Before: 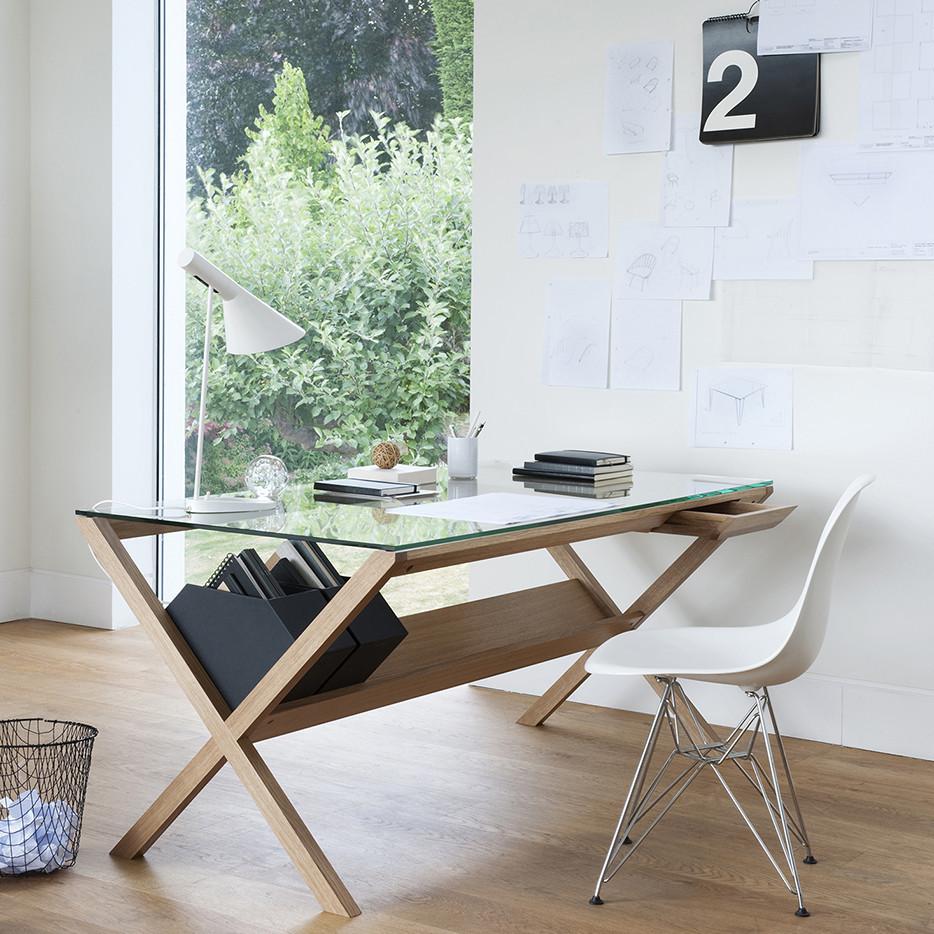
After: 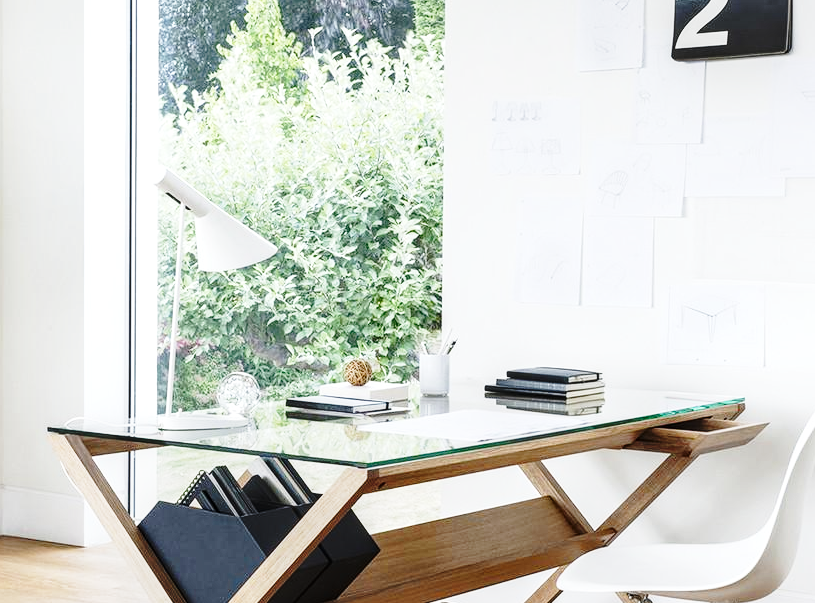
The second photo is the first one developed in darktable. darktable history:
base curve: curves: ch0 [(0, 0) (0.04, 0.03) (0.133, 0.232) (0.448, 0.748) (0.843, 0.968) (1, 1)], preserve colors none
crop: left 3.015%, top 8.969%, right 9.647%, bottom 26.457%
local contrast: detail 130%
tone equalizer: on, module defaults
